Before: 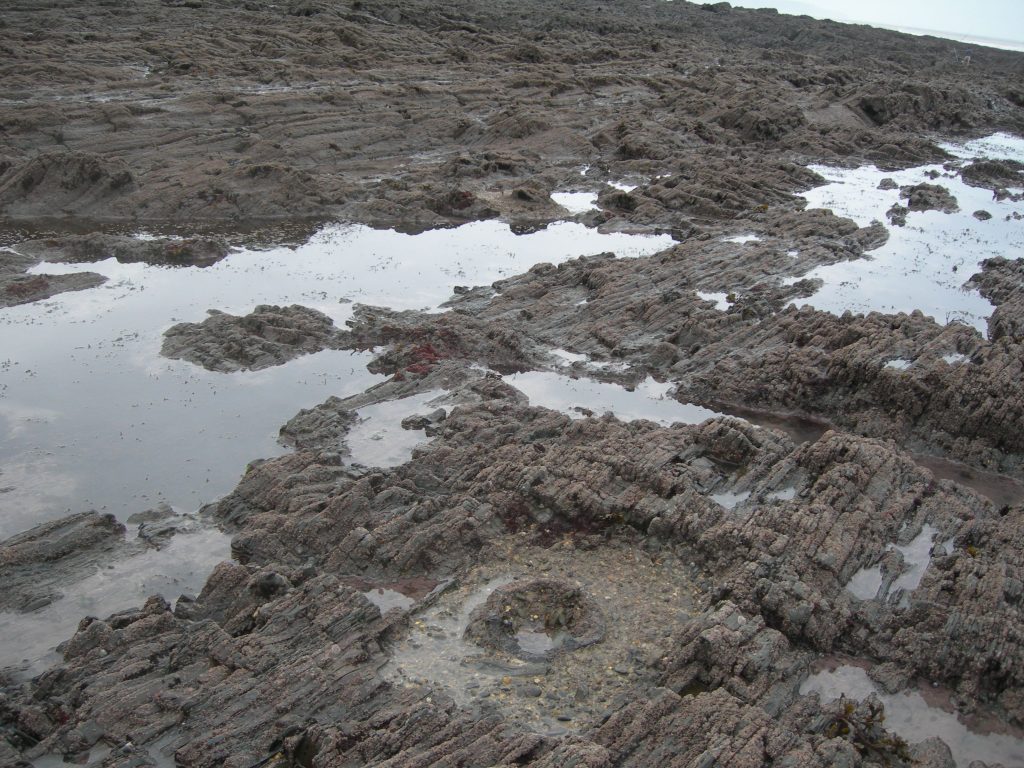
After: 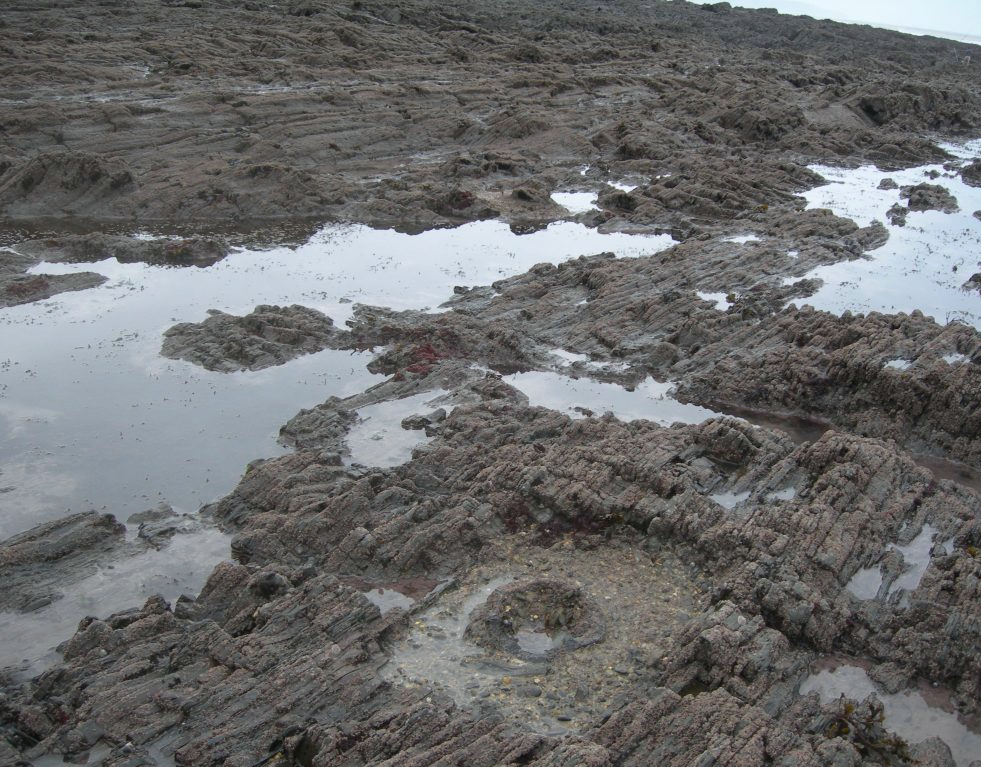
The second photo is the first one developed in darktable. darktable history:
crop: right 4.126%, bottom 0.031%
white balance: red 0.982, blue 1.018
